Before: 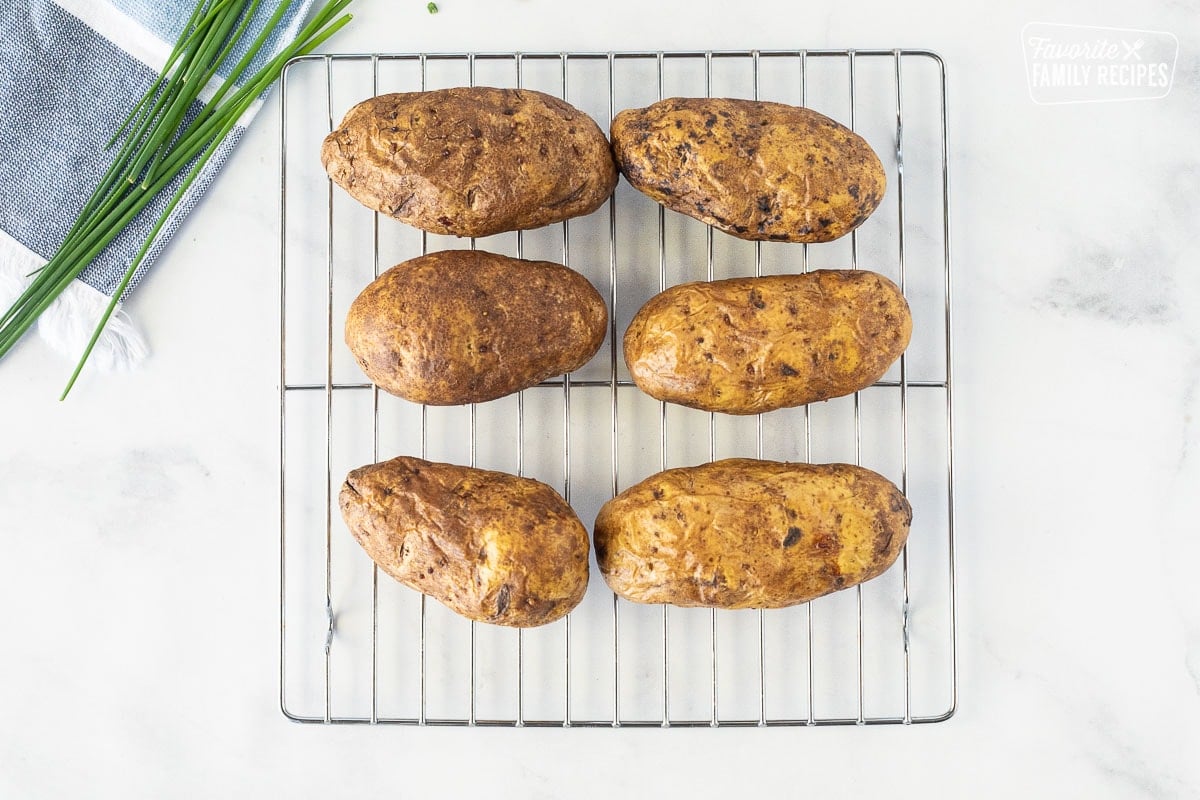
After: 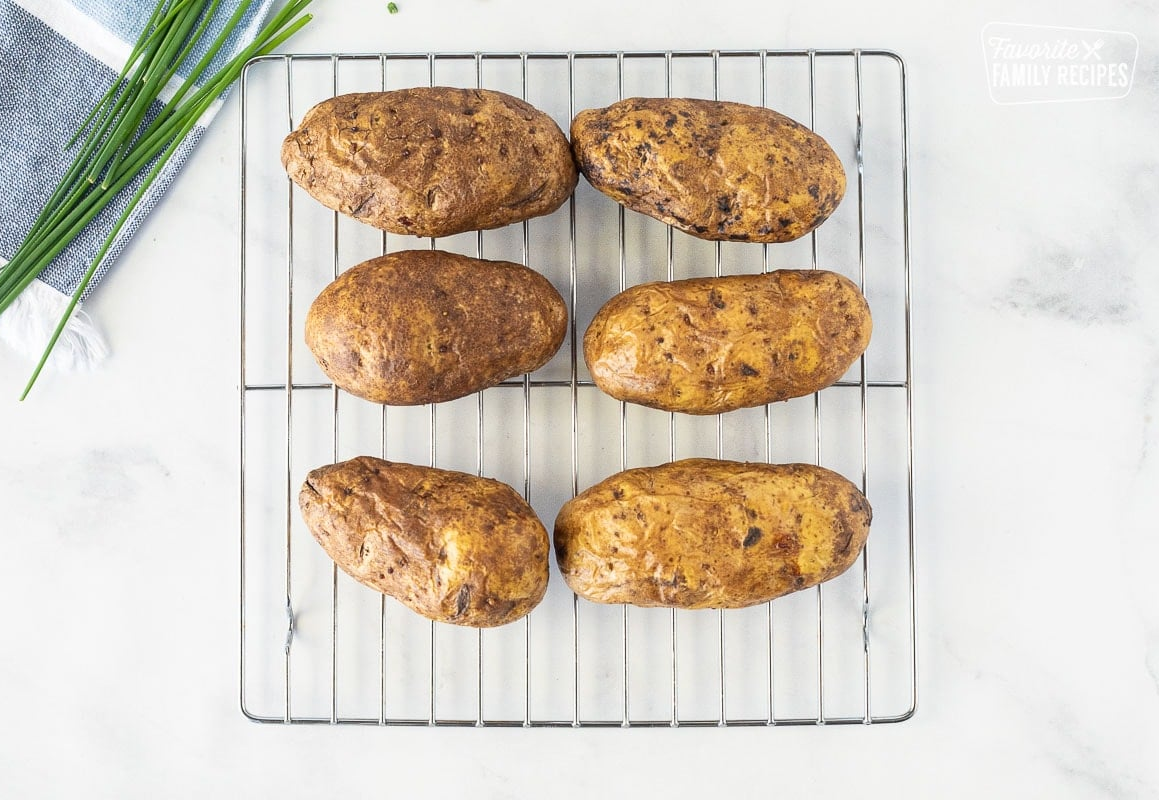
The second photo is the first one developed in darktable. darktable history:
crop and rotate: left 3.382%
